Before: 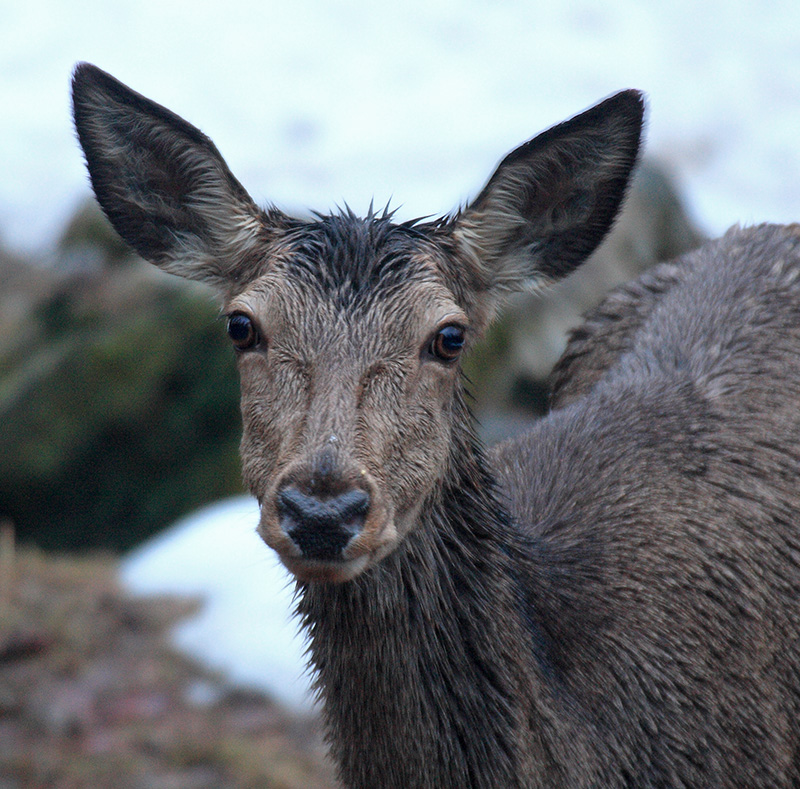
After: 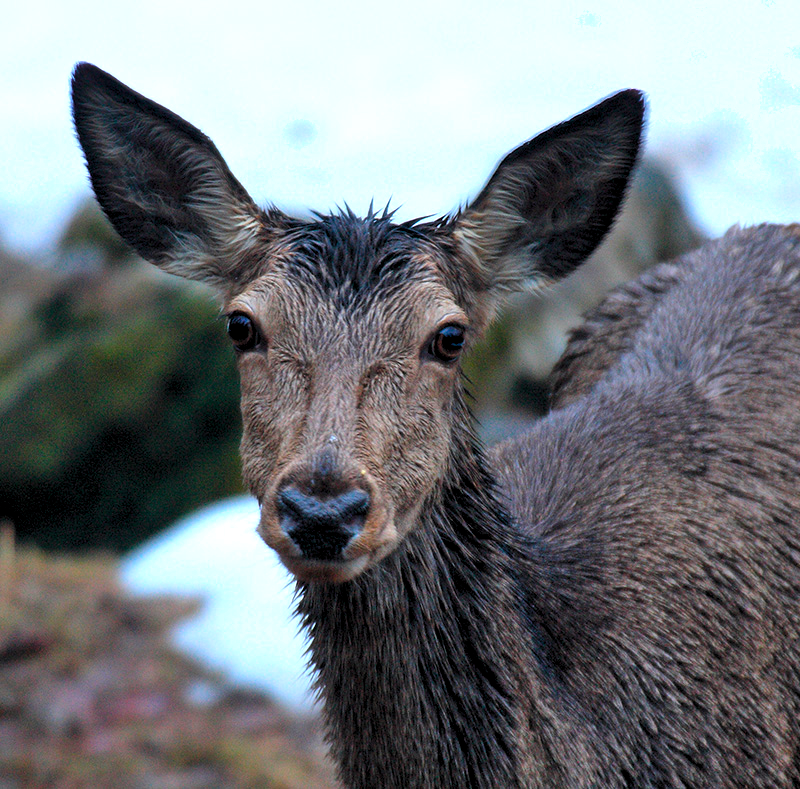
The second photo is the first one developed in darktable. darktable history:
levels: levels [0.062, 0.494, 0.925]
shadows and highlights: low approximation 0.01, soften with gaussian
color balance rgb: perceptual saturation grading › global saturation 31.008%, global vibrance 40.357%
